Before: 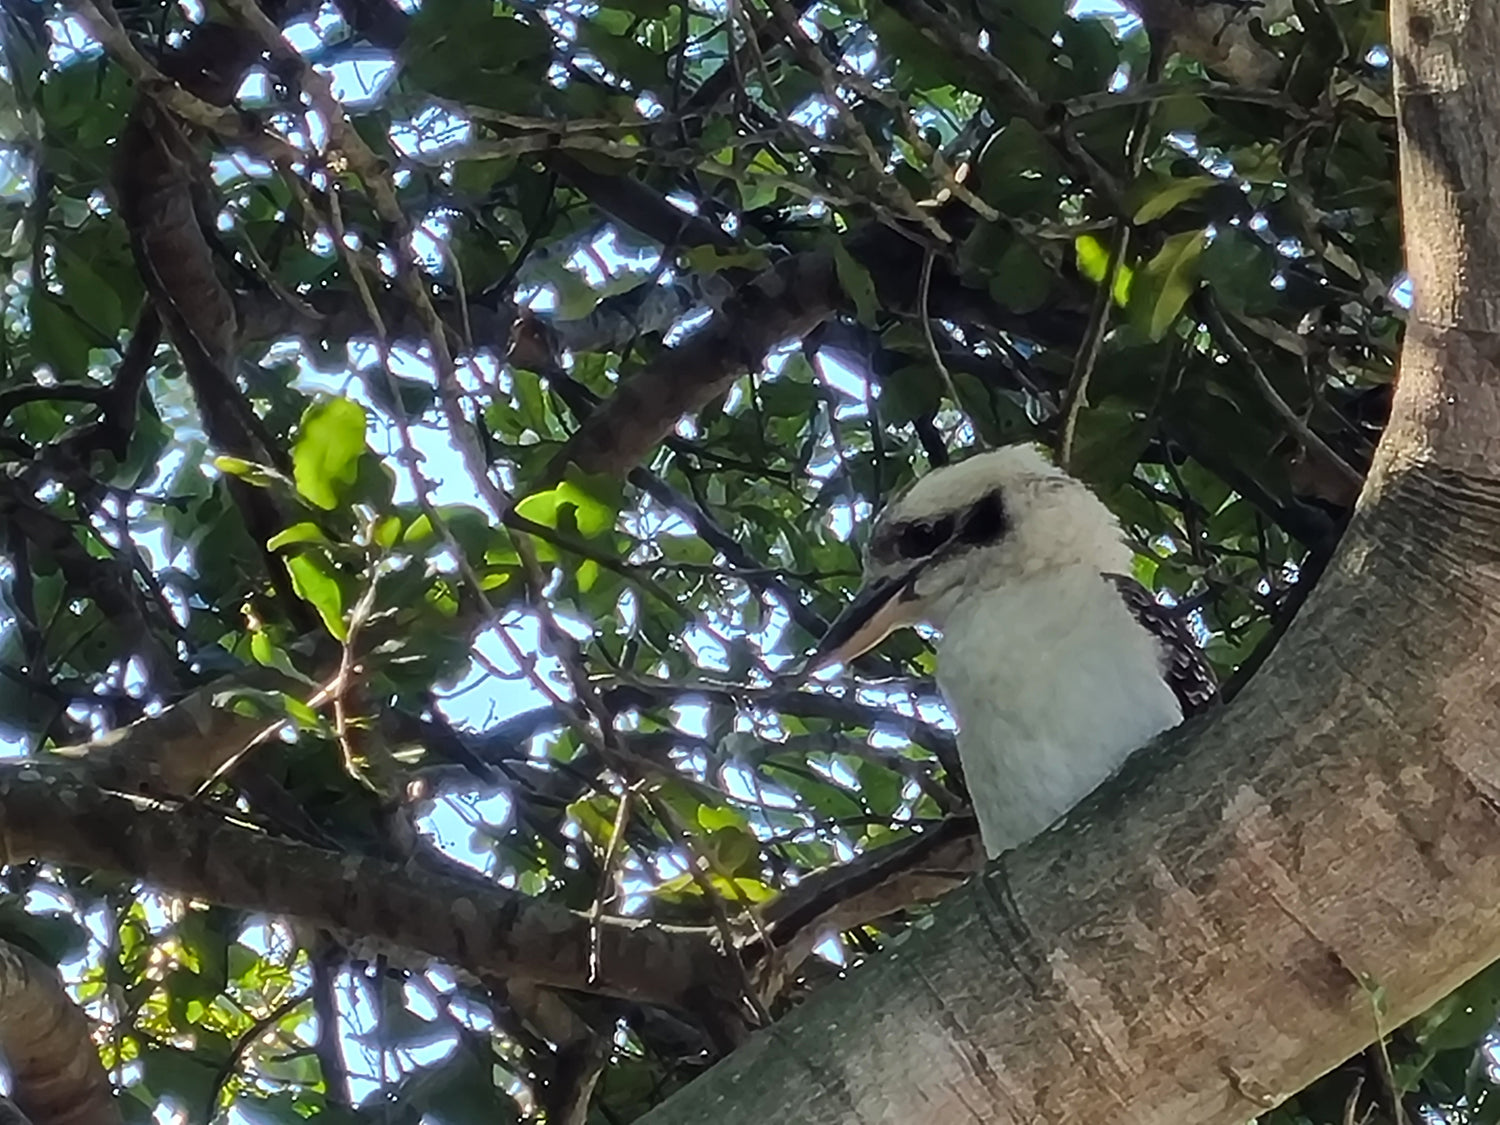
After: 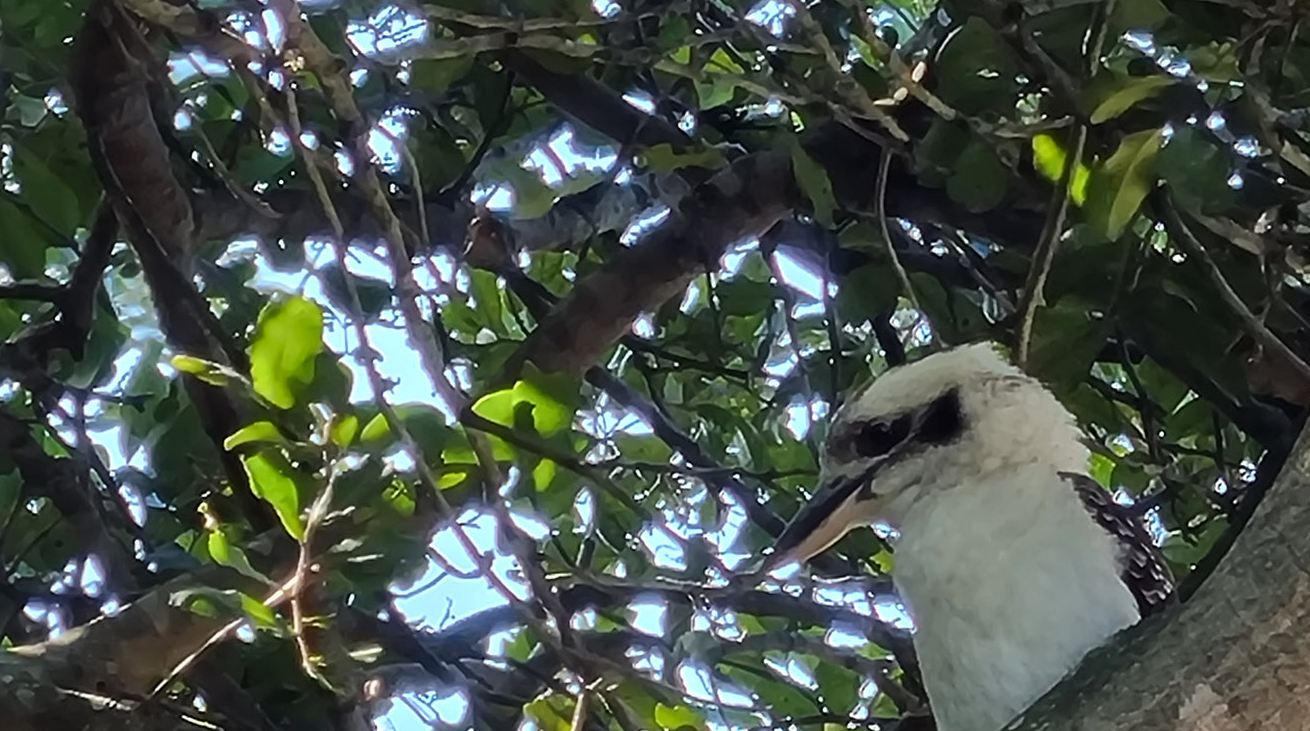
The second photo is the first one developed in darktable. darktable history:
crop: left 2.931%, top 8.987%, right 9.678%, bottom 25.968%
